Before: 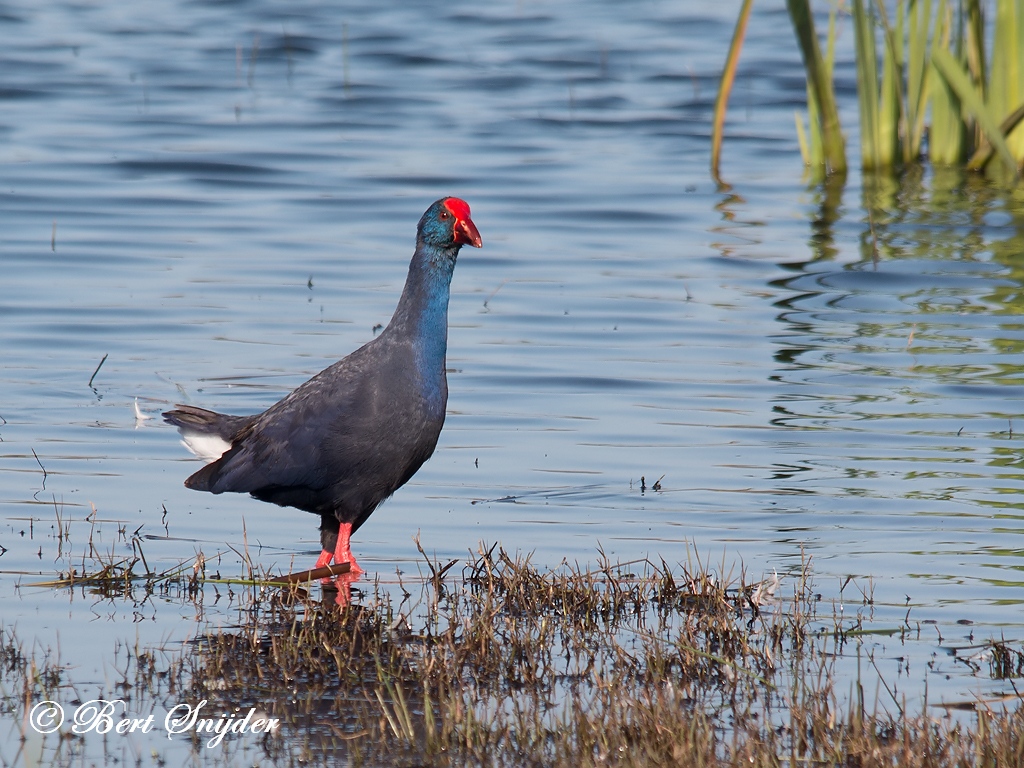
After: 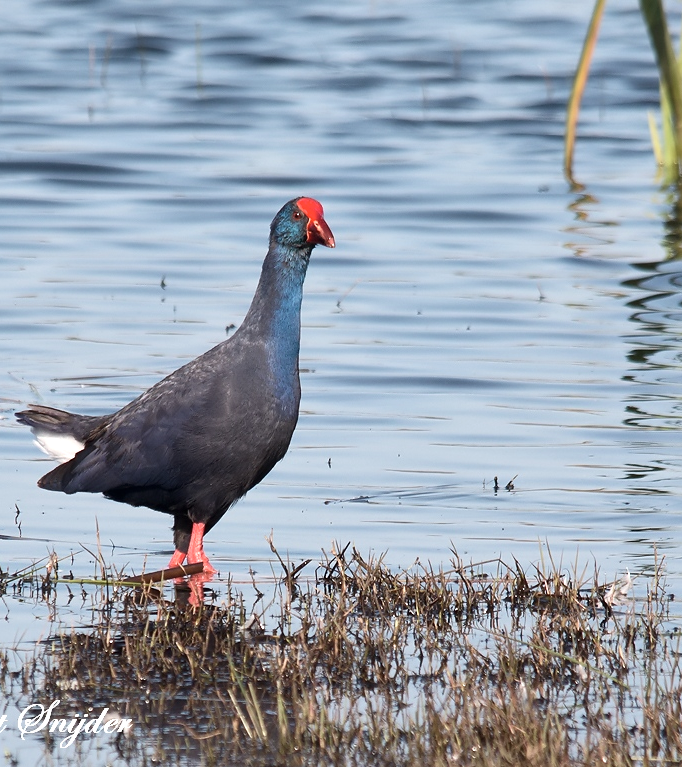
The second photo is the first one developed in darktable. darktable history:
exposure: black level correction 0, exposure 1.1 EV, compensate exposure bias true, compensate highlight preservation false
tone equalizer: on, module defaults
crop and rotate: left 14.385%, right 18.948%
contrast brightness saturation: contrast 0.11, saturation -0.17
